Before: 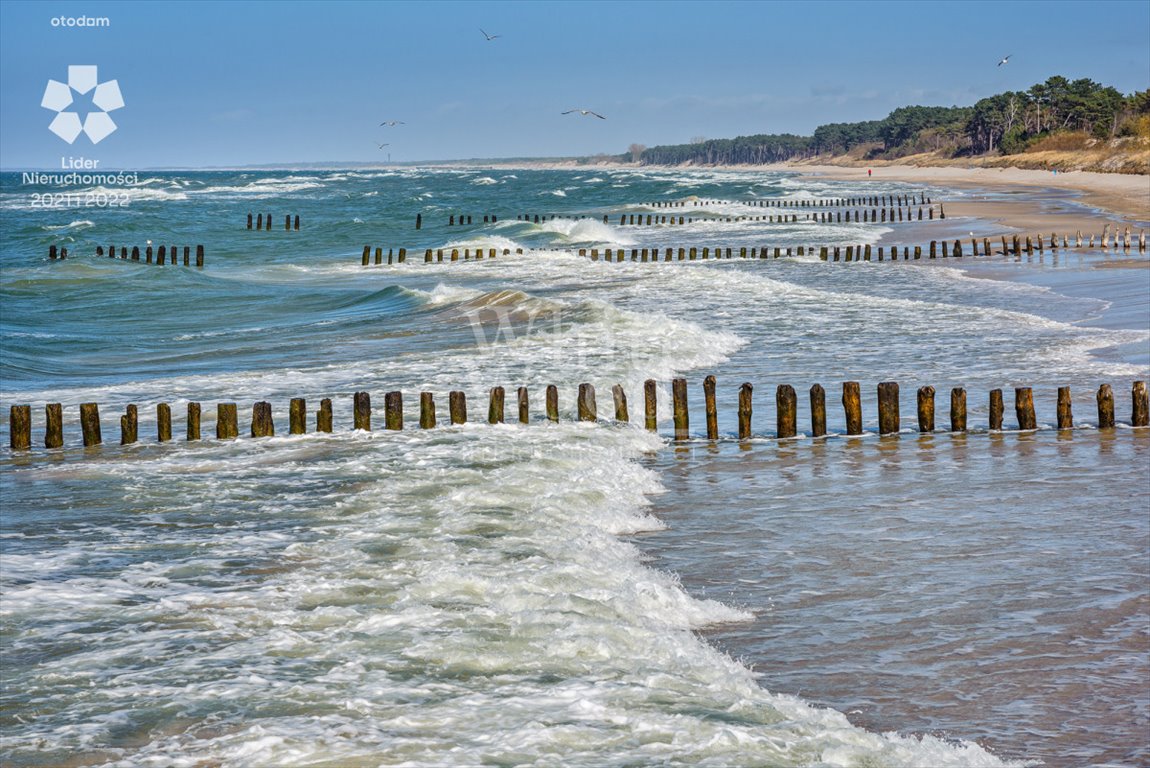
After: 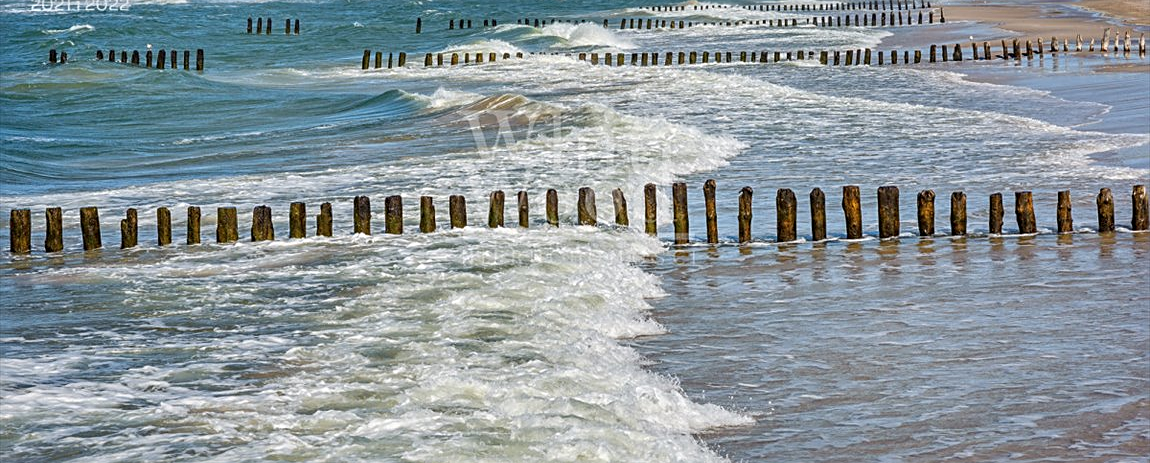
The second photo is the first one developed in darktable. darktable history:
crop and rotate: top 25.647%, bottom 13.962%
sharpen: on, module defaults
